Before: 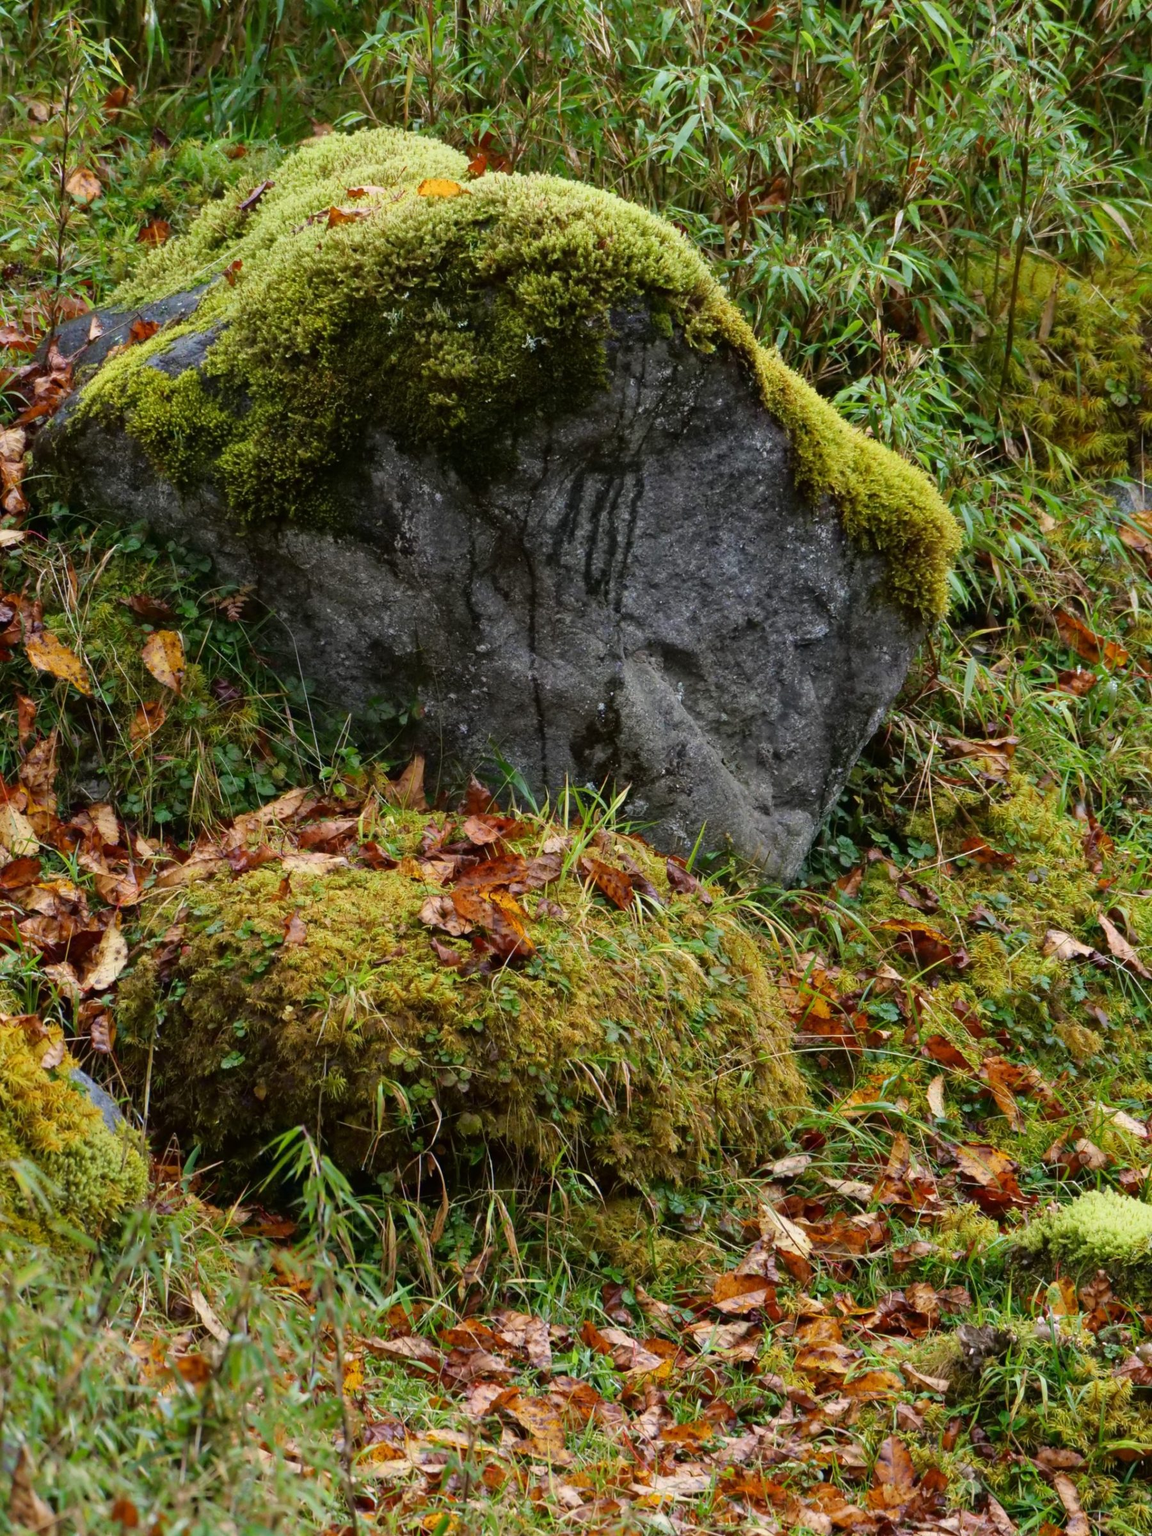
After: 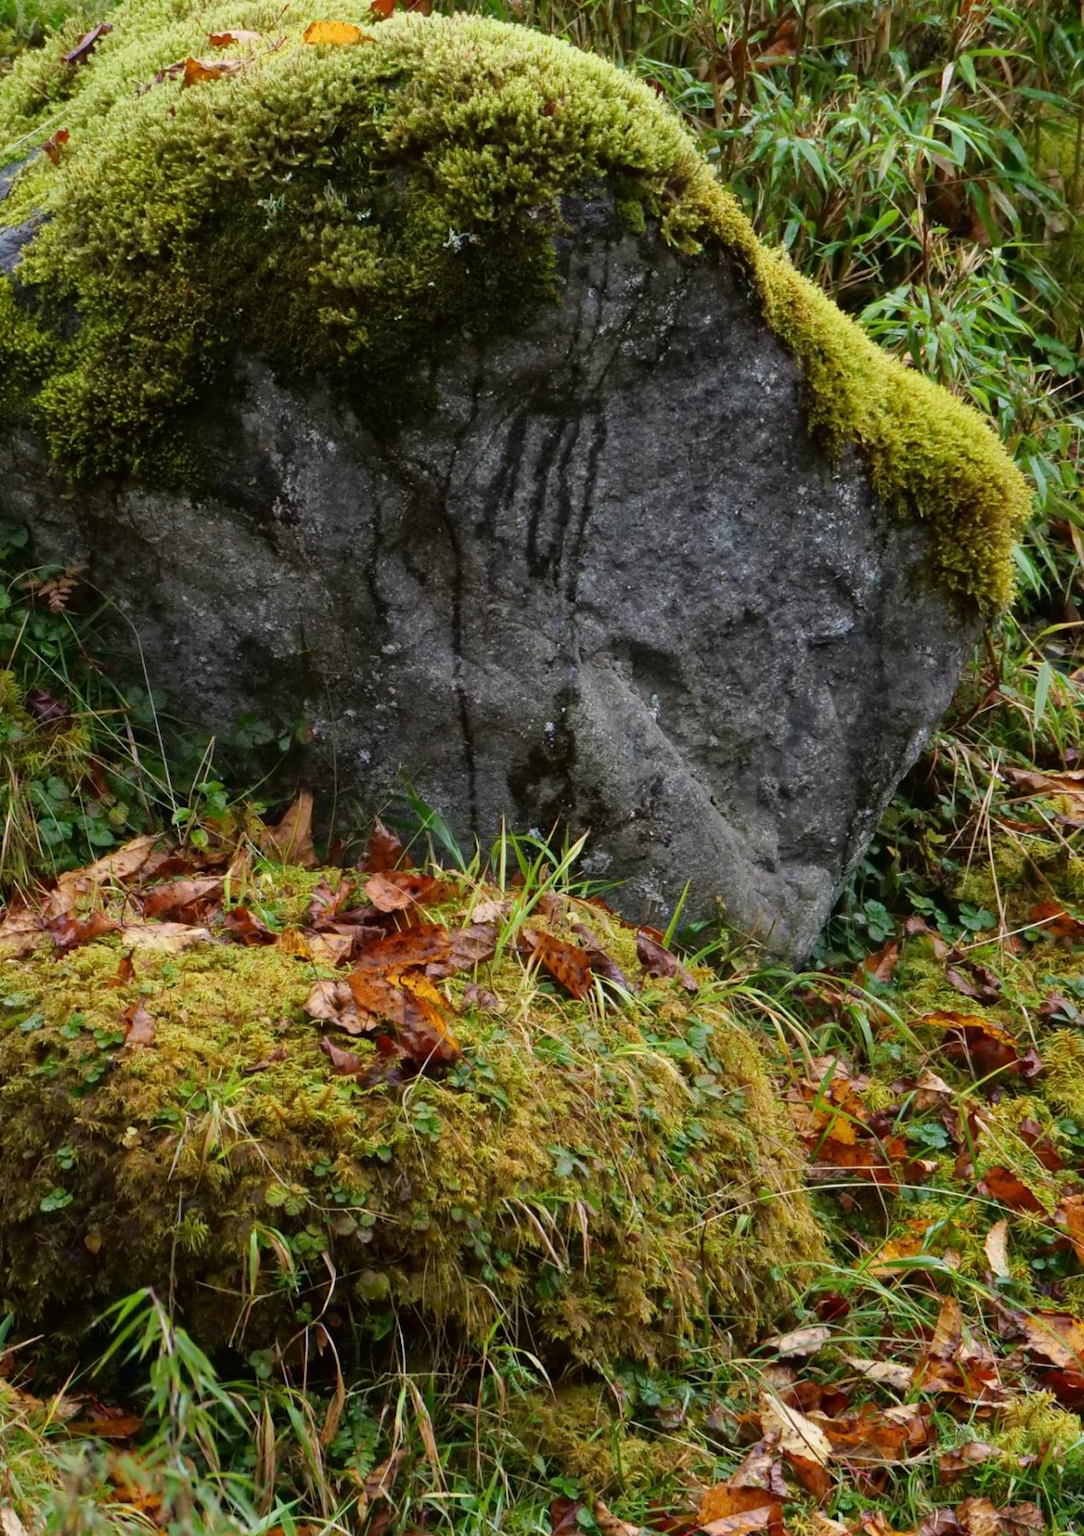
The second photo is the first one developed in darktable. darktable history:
crop and rotate: left 16.583%, top 10.645%, right 13.025%, bottom 14.575%
